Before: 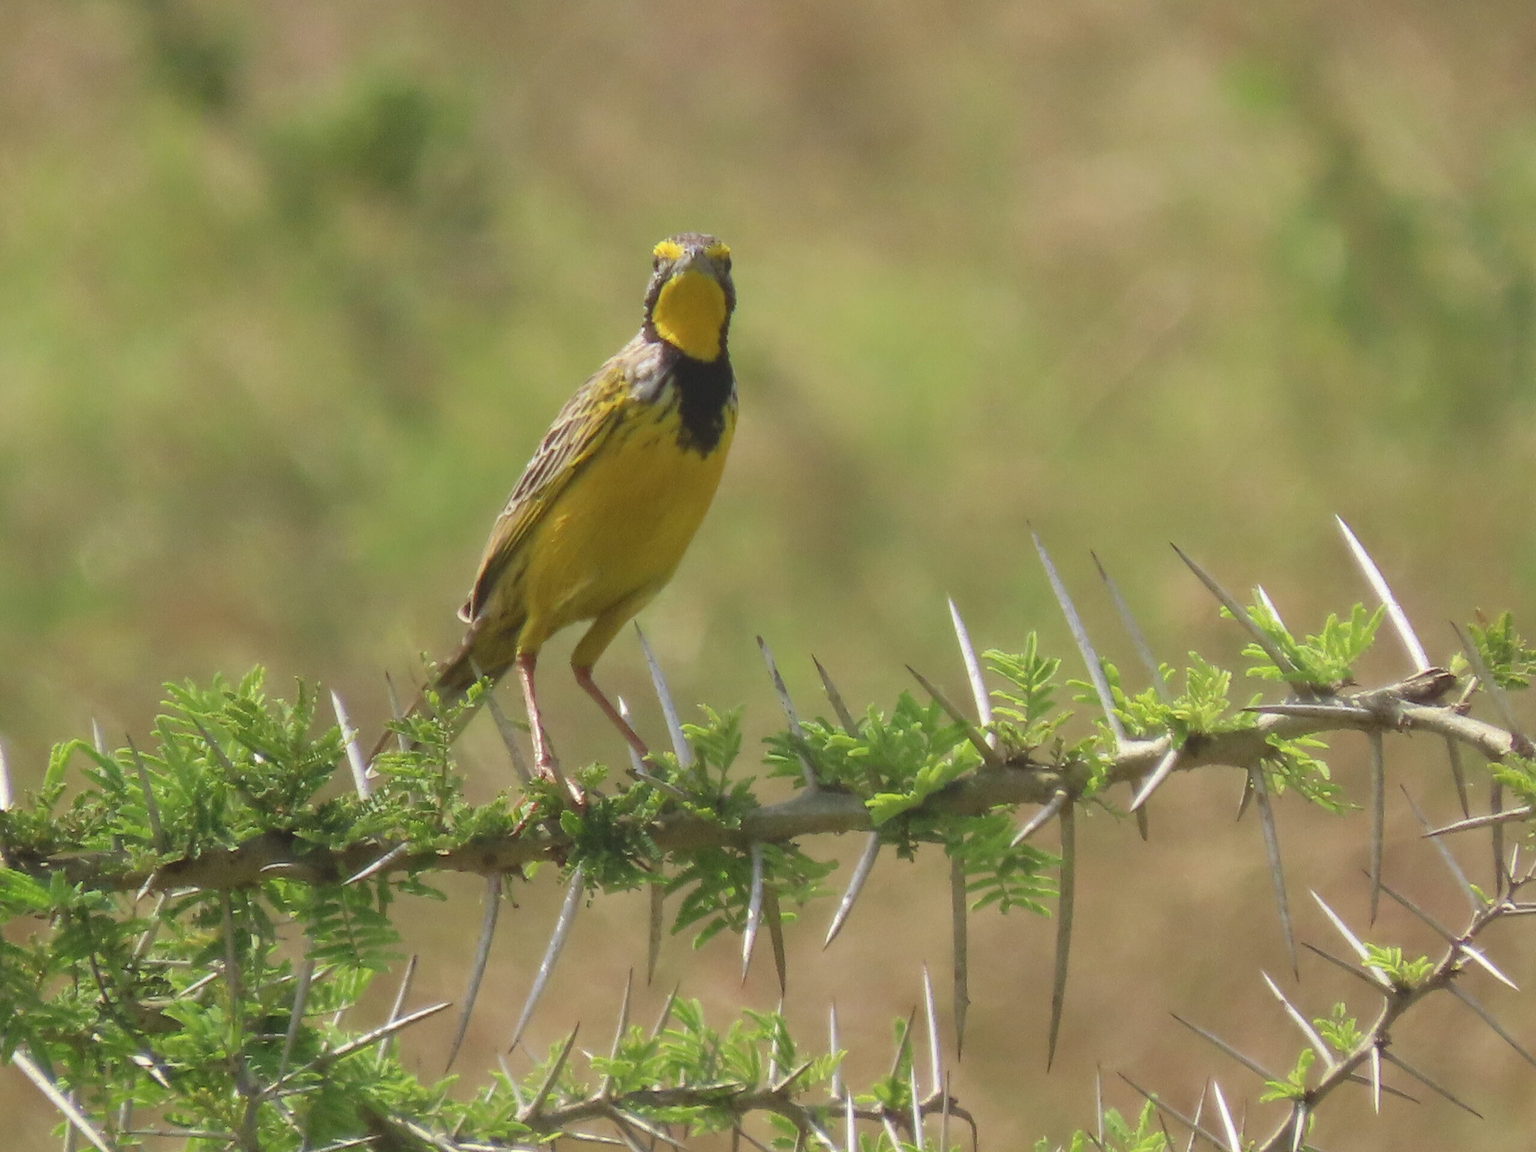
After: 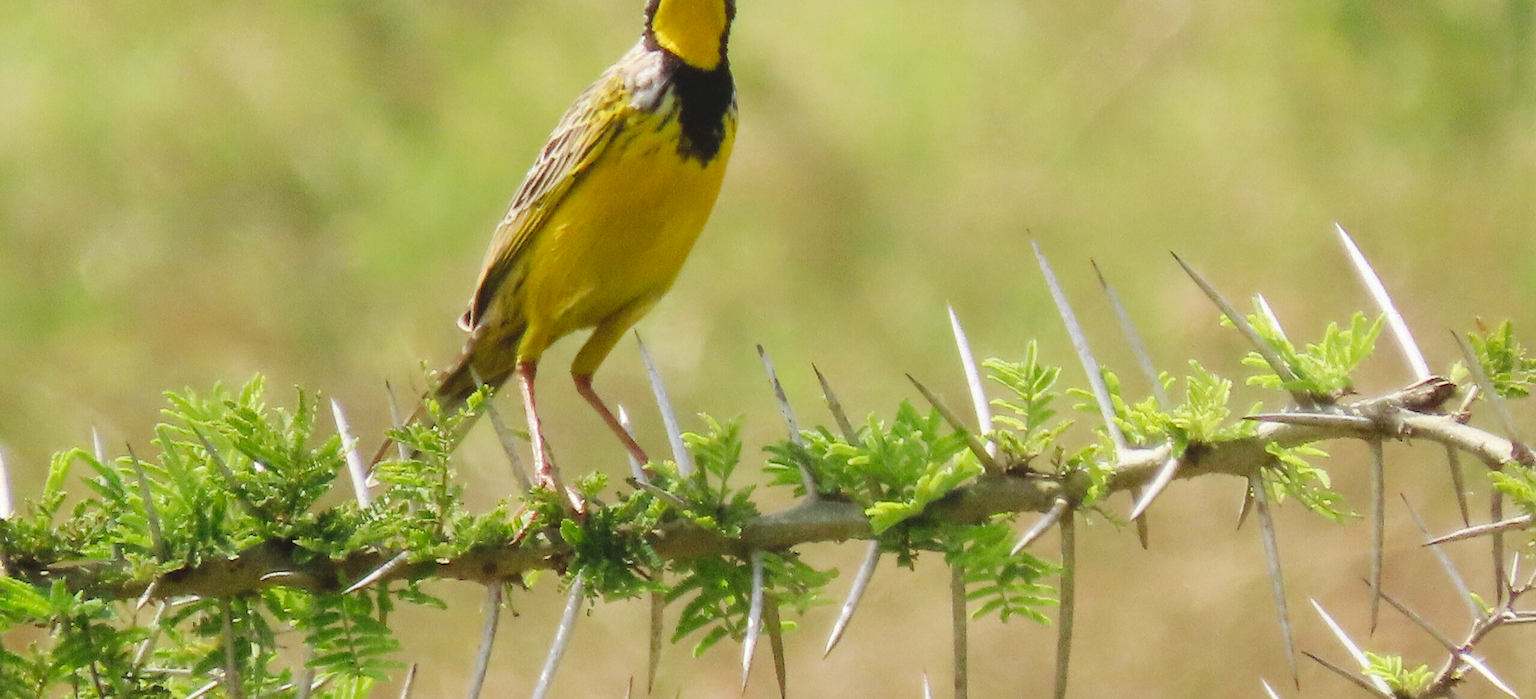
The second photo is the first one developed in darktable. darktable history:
crop and rotate: top 25.357%, bottom 13.942%
base curve: curves: ch0 [(0, 0) (0.036, 0.025) (0.121, 0.166) (0.206, 0.329) (0.605, 0.79) (1, 1)], preserve colors none
